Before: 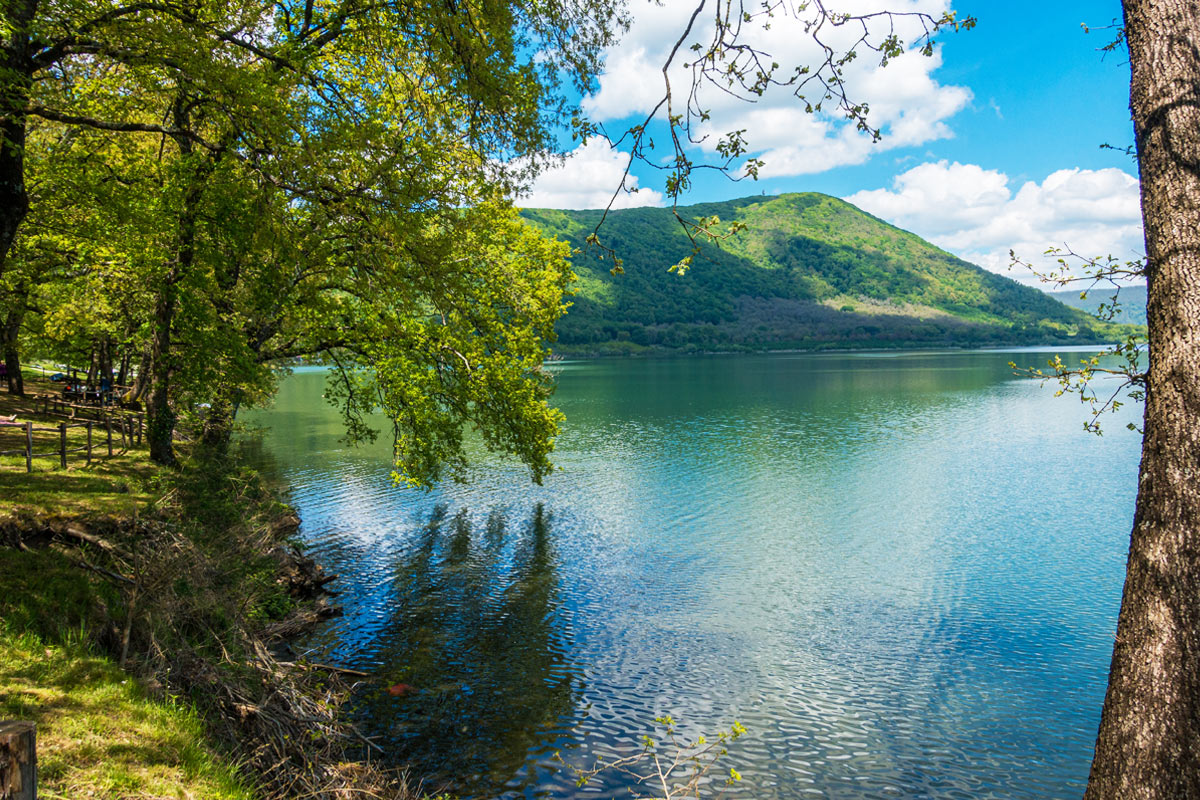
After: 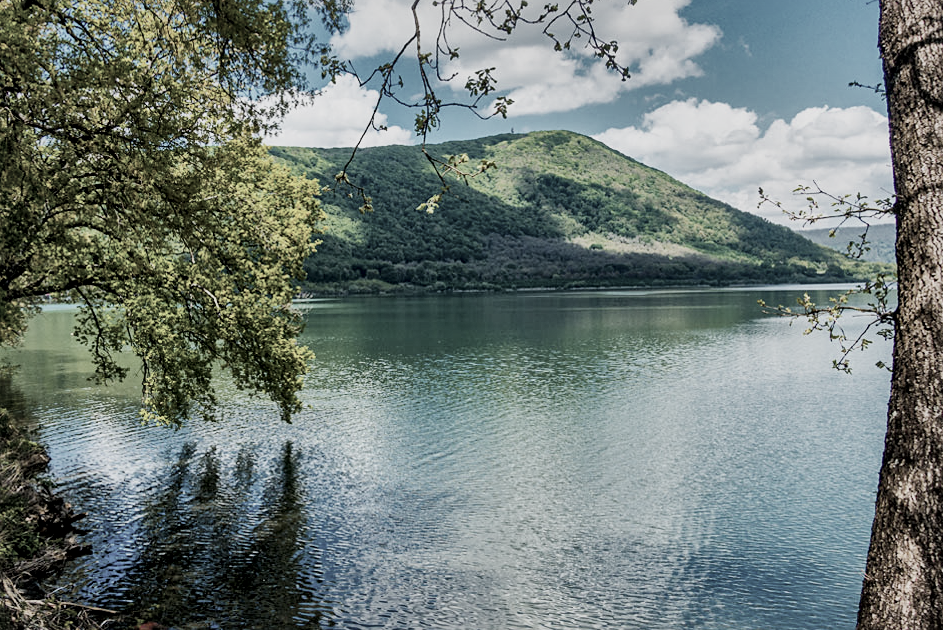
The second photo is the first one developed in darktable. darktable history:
crop and rotate: left 20.981%, top 7.842%, right 0.372%, bottom 13.38%
shadows and highlights: radius 108.23, shadows 41.22, highlights -72.9, low approximation 0.01, soften with gaussian
color zones: curves: ch0 [(0, 0.6) (0.129, 0.508) (0.193, 0.483) (0.429, 0.5) (0.571, 0.5) (0.714, 0.5) (0.857, 0.5) (1, 0.6)]; ch1 [(0, 0.481) (0.112, 0.245) (0.213, 0.223) (0.429, 0.233) (0.571, 0.231) (0.683, 0.242) (0.857, 0.296) (1, 0.481)]
filmic rgb: black relative exposure -7.65 EV, white relative exposure 4.56 EV, hardness 3.61
contrast brightness saturation: saturation -0.064
color balance rgb: power › hue 63.18°, perceptual saturation grading › global saturation 1.044%, perceptual saturation grading › highlights -1.748%, perceptual saturation grading › mid-tones 3.791%, perceptual saturation grading › shadows 8.328%, global vibrance 7.423%, saturation formula JzAzBz (2021)
local contrast: mode bilateral grid, contrast 20, coarseness 50, detail 178%, midtone range 0.2
sharpen: amount 0.202
